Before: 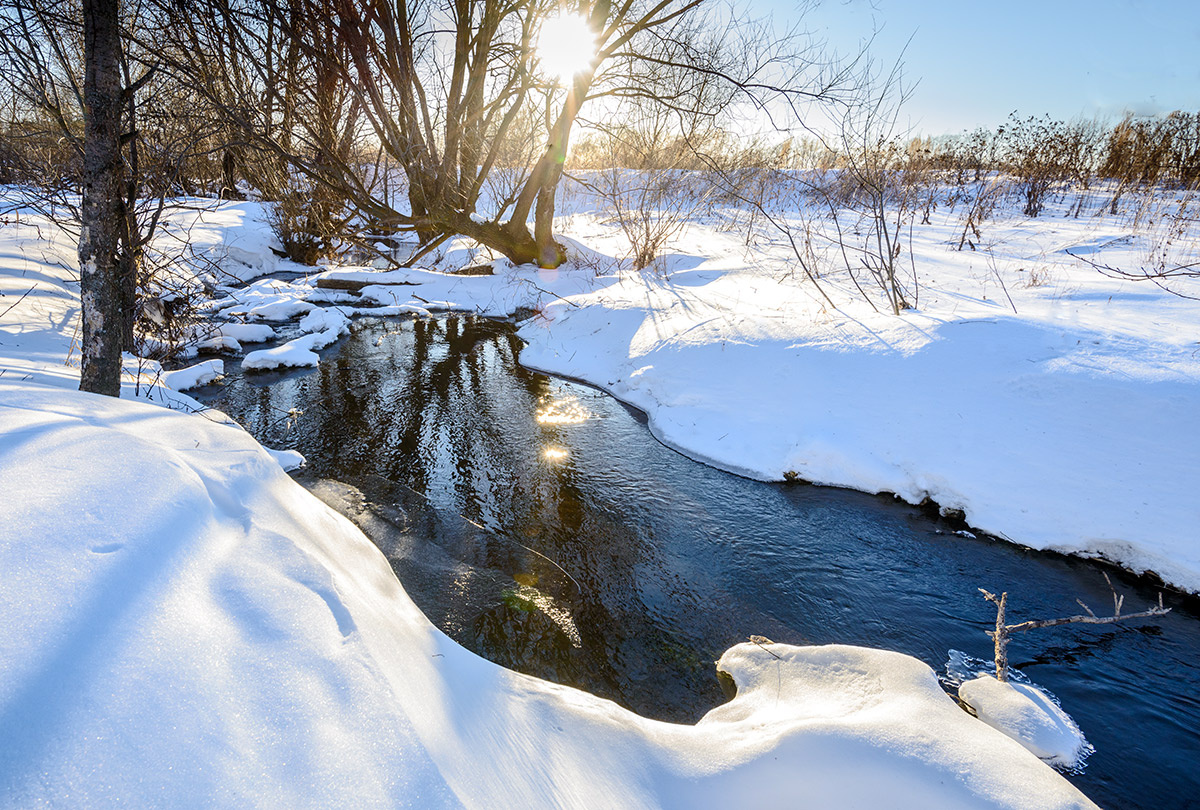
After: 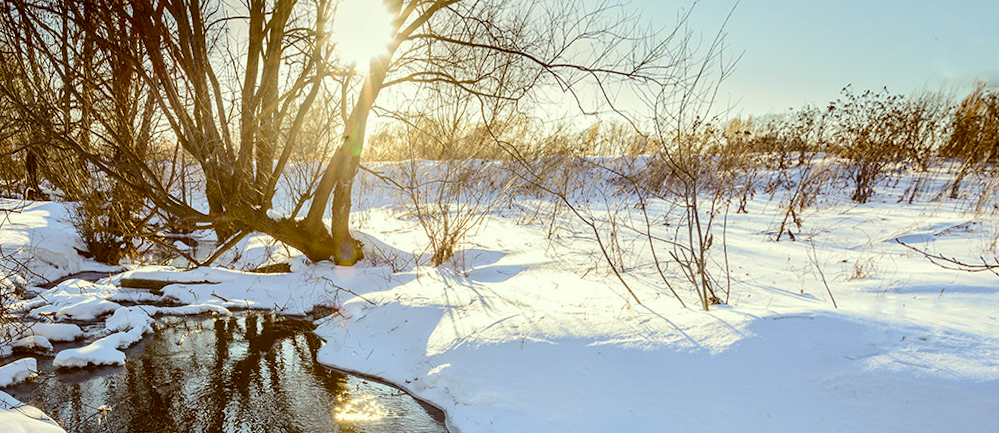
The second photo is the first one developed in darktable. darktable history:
rotate and perspective: rotation 0.062°, lens shift (vertical) 0.115, lens shift (horizontal) -0.133, crop left 0.047, crop right 0.94, crop top 0.061, crop bottom 0.94
crop and rotate: left 11.812%, bottom 42.776%
exposure: compensate highlight preservation false
color correction: highlights a* -5.3, highlights b* 9.8, shadows a* 9.8, shadows b* 24.26
